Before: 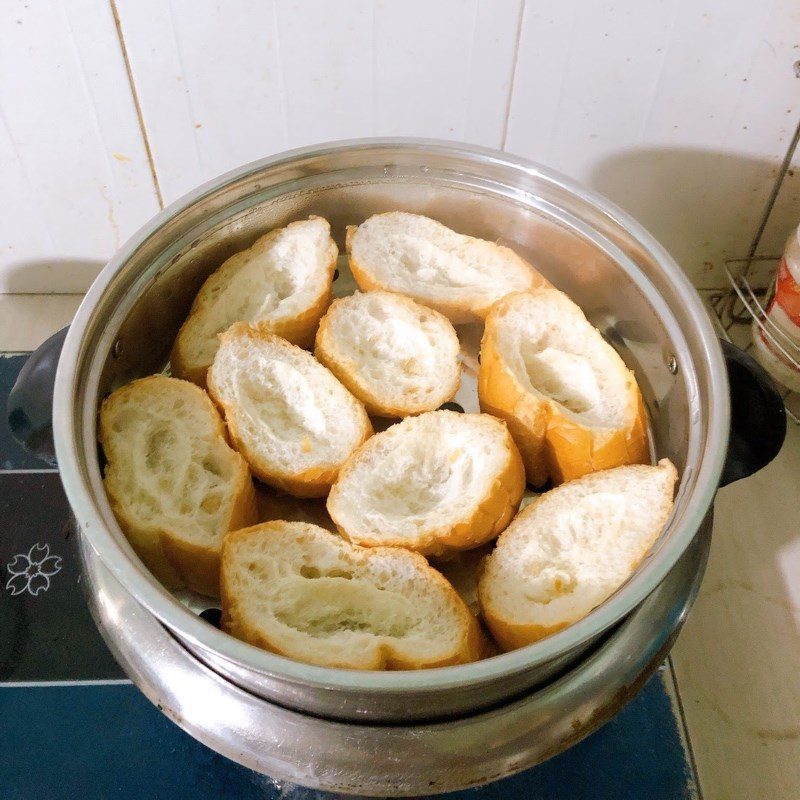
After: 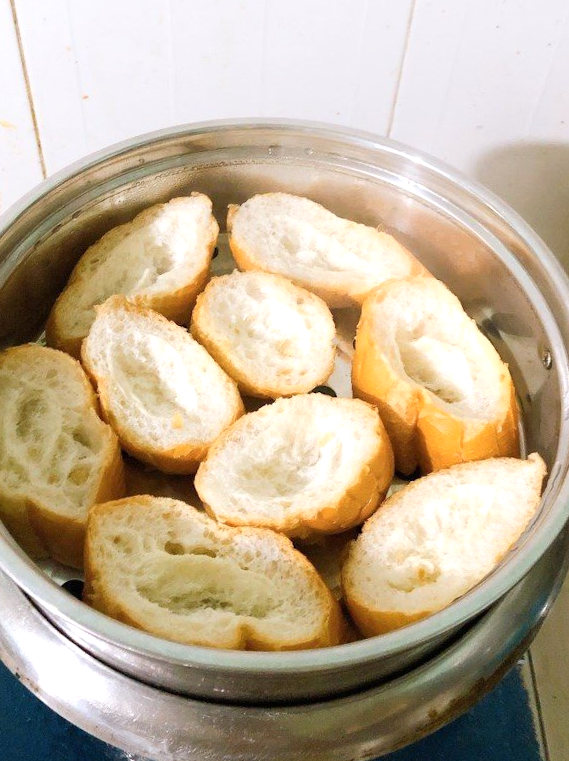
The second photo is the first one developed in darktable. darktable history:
exposure: exposure 0.2 EV, compensate highlight preservation false
crop and rotate: angle -2.91°, left 14.257%, top 0.02%, right 10.993%, bottom 0.023%
shadows and highlights: shadows -0.469, highlights 38.84
